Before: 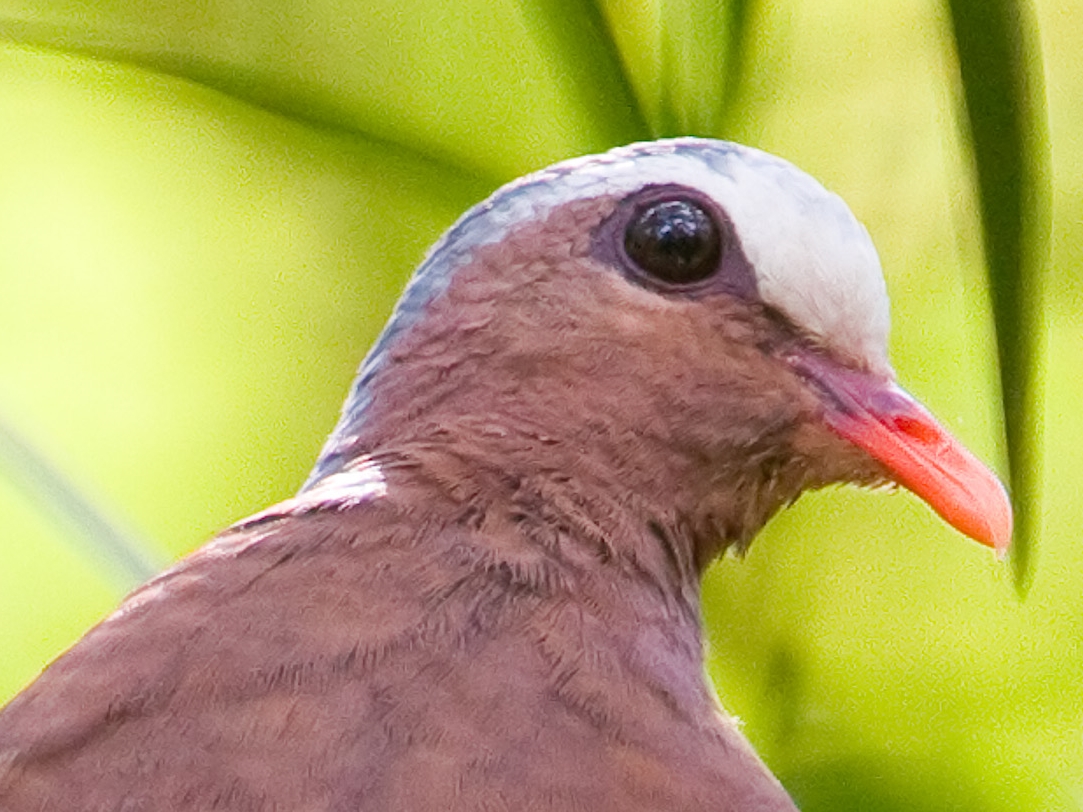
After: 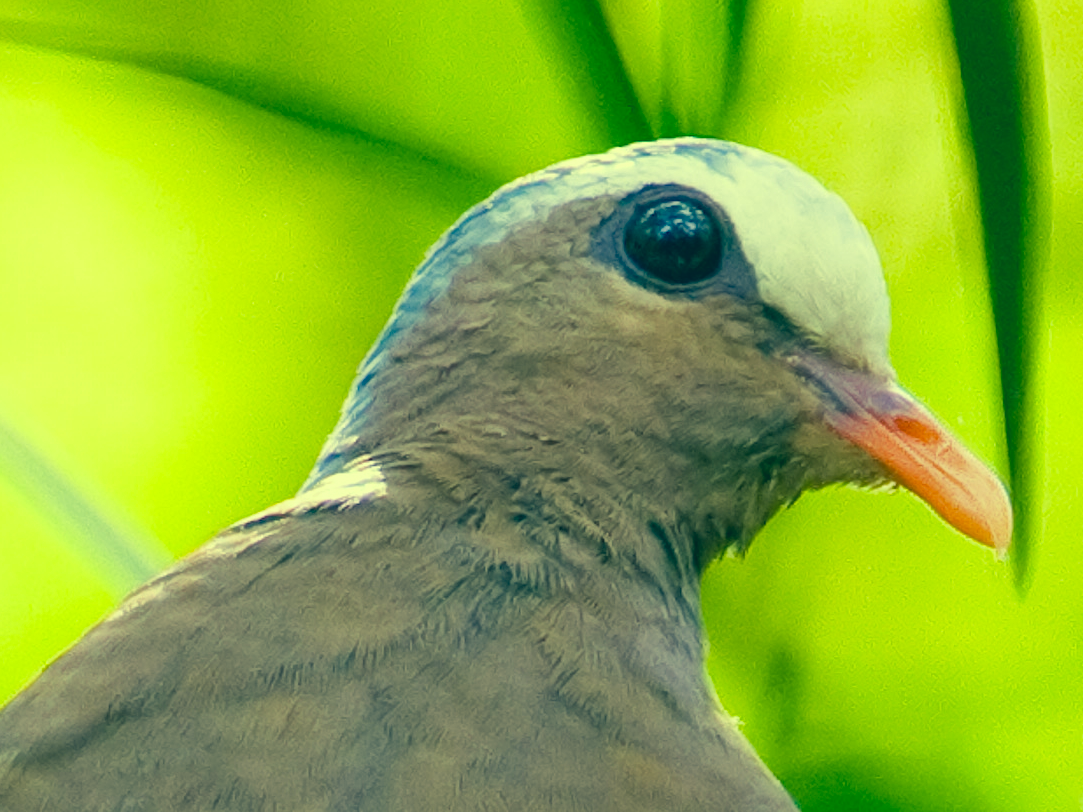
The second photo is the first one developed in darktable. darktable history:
color correction: highlights a* -16.29, highlights b* 39.63, shadows a* -39.55, shadows b* -26.36
